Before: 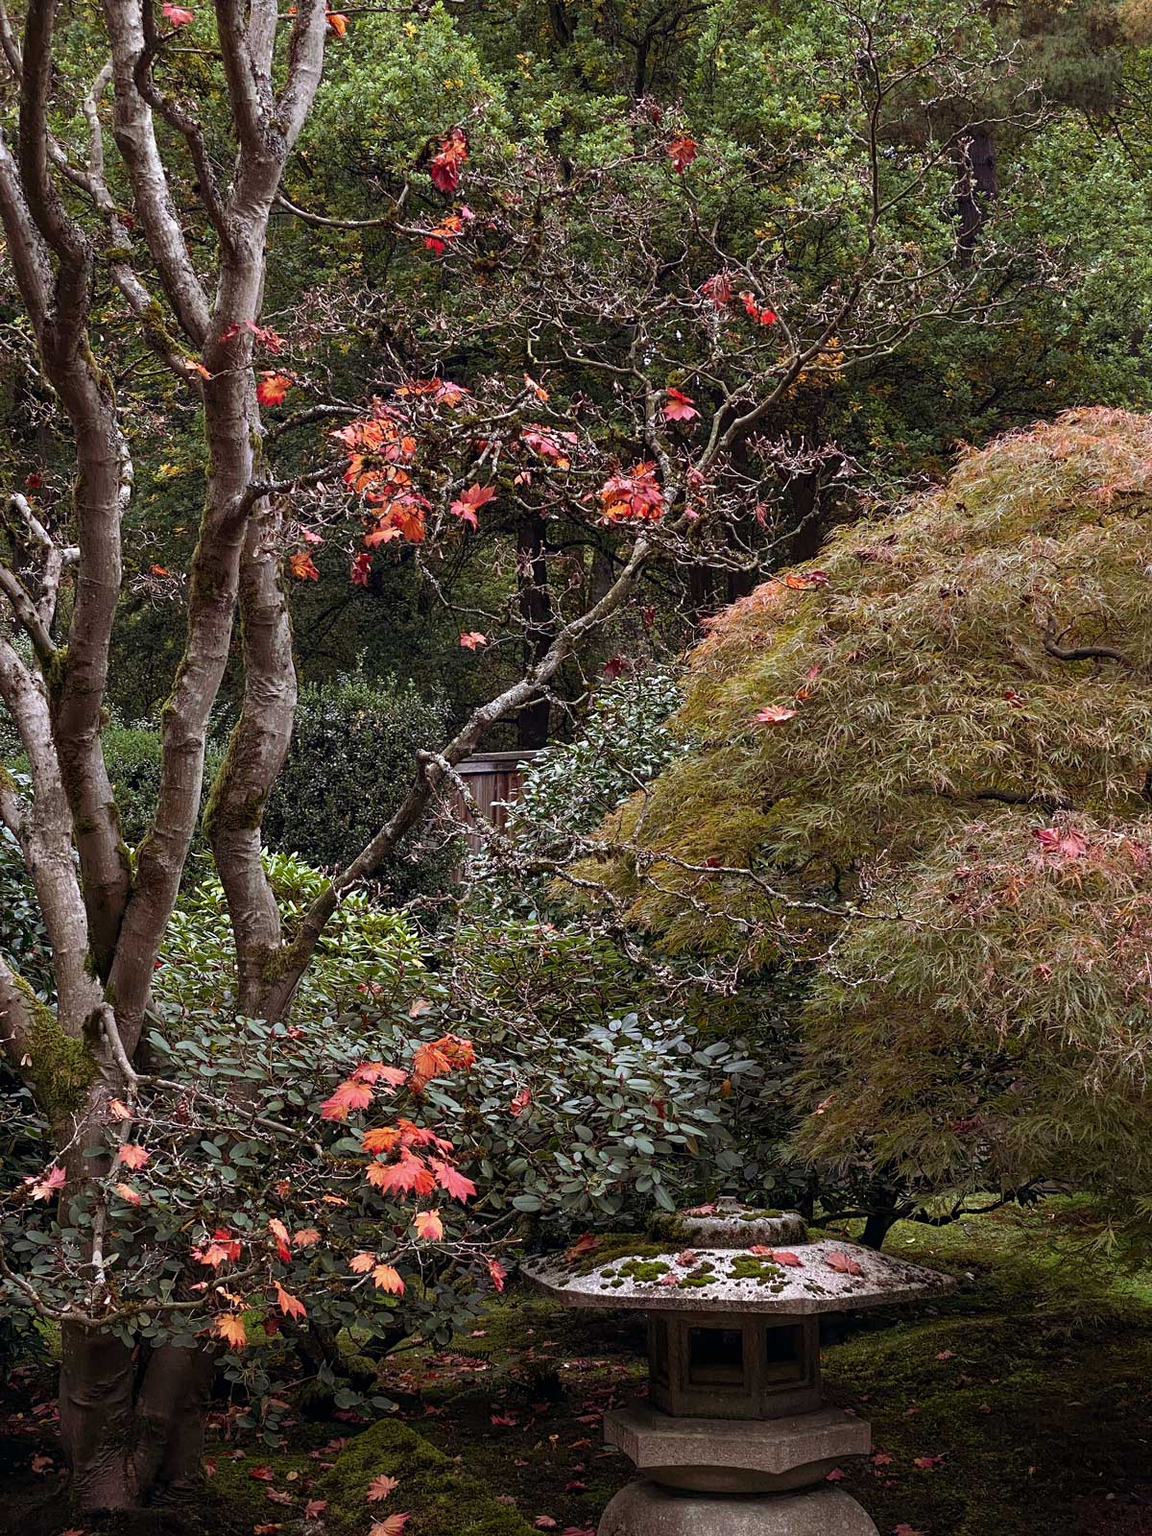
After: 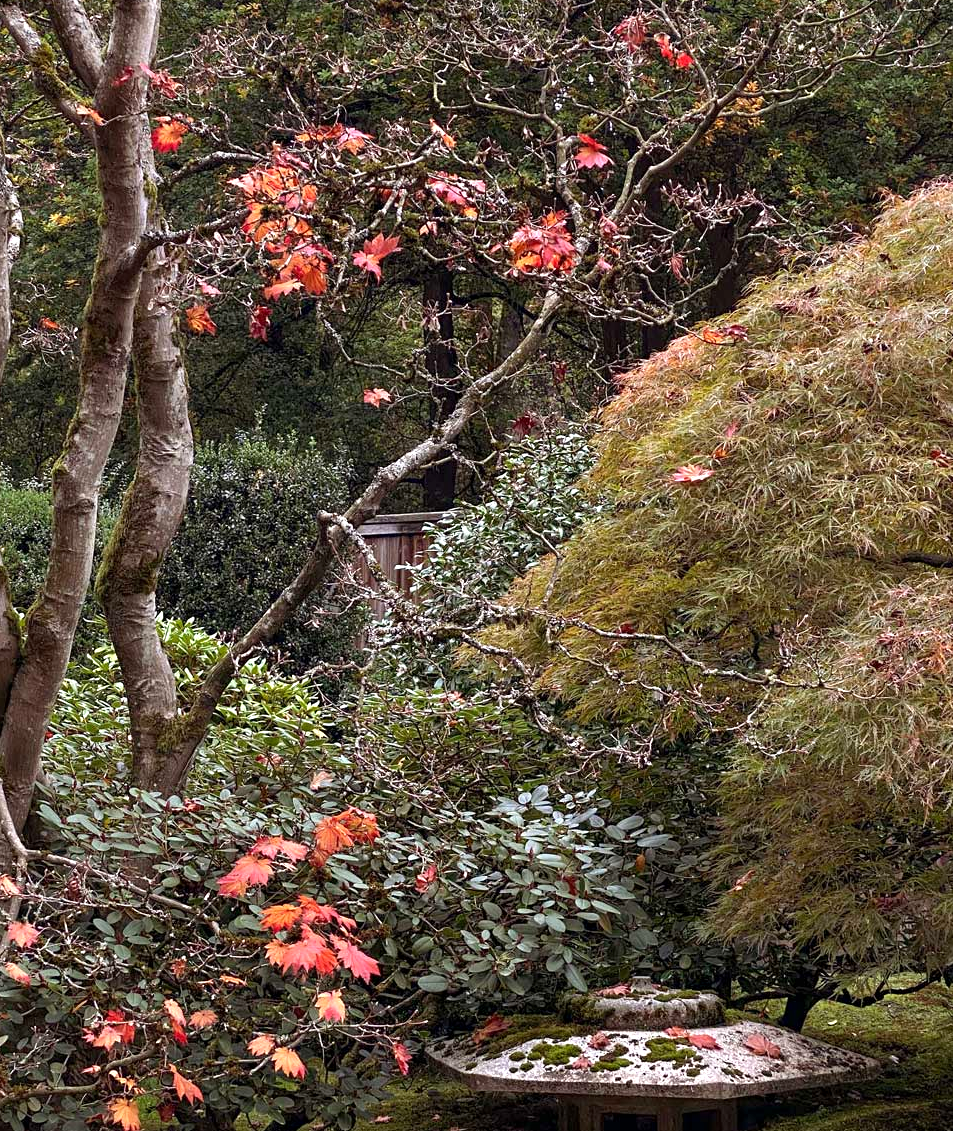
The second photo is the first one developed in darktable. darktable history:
exposure: black level correction 0.001, exposure 0.5 EV, compensate exposure bias true, compensate highlight preservation false
crop: left 9.712%, top 16.928%, right 10.845%, bottom 12.332%
